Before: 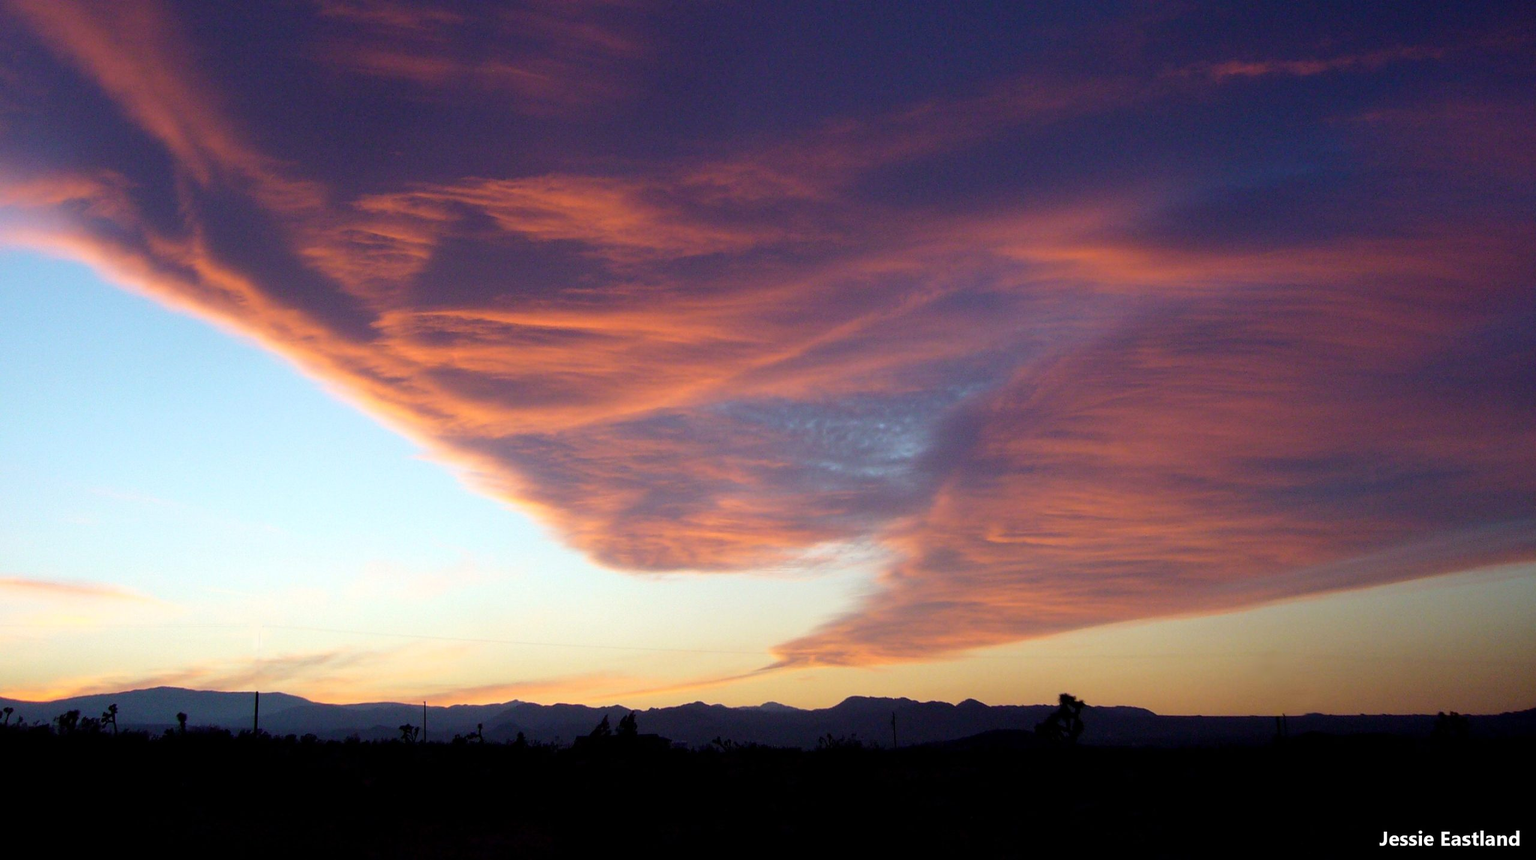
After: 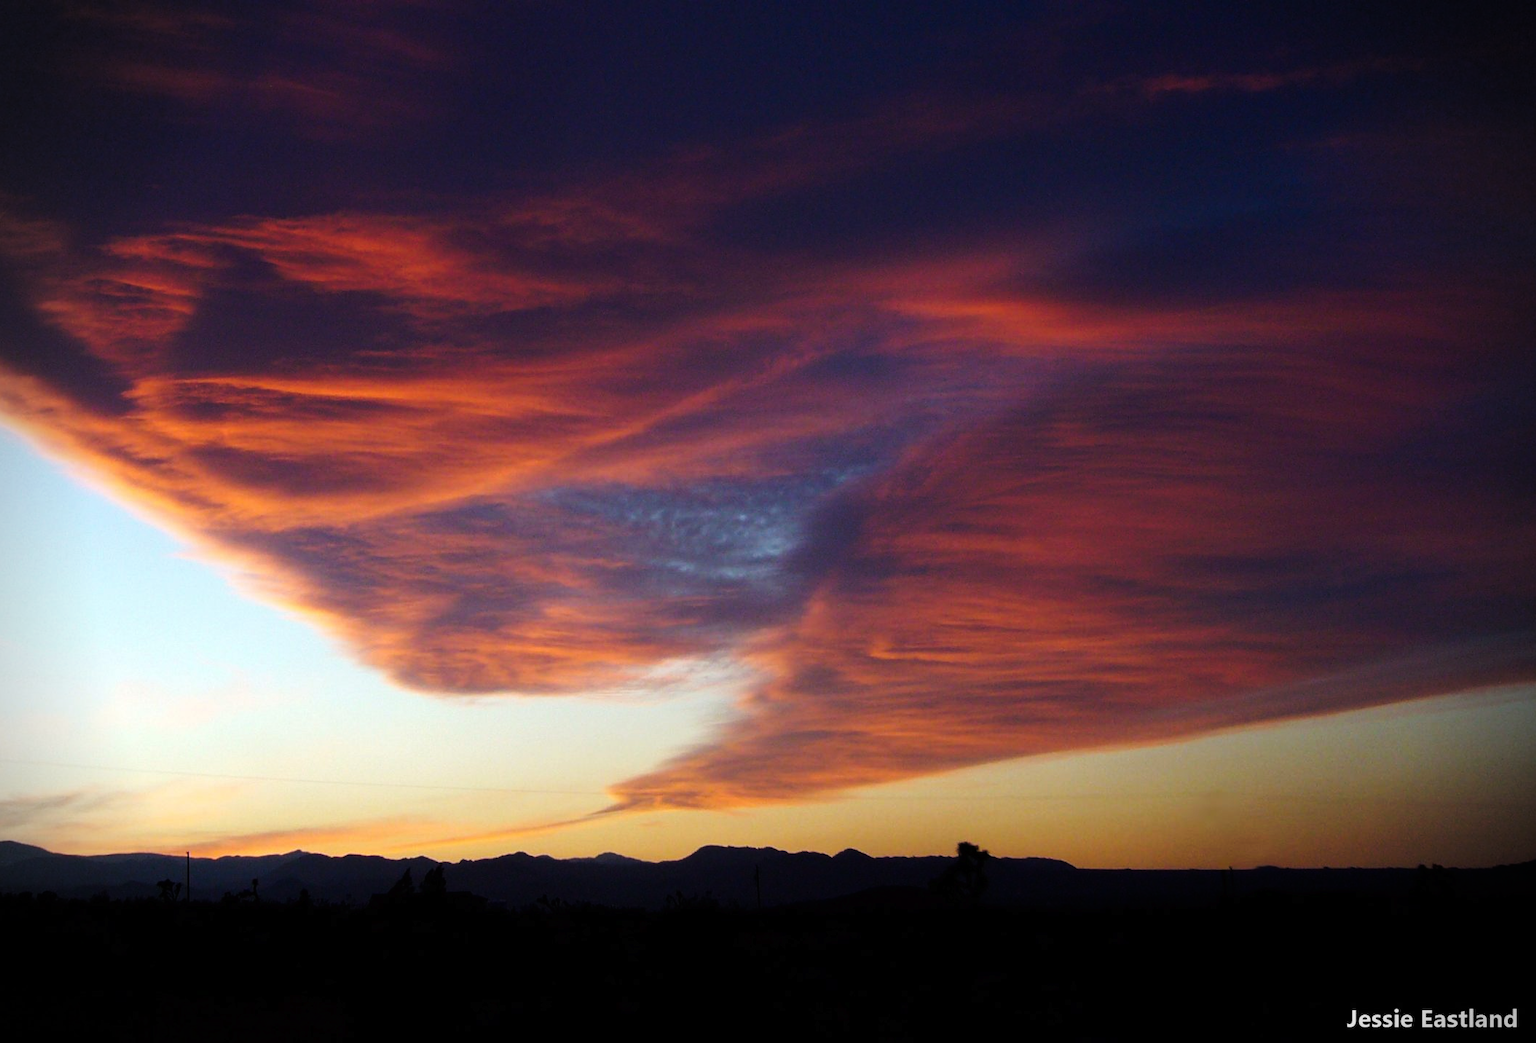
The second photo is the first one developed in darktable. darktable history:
vignetting: fall-off start 88.03%, fall-off radius 24.9%
contrast brightness saturation: saturation -0.05
crop: left 17.582%, bottom 0.031%
tone curve: curves: ch0 [(0, 0) (0.003, 0.006) (0.011, 0.007) (0.025, 0.01) (0.044, 0.015) (0.069, 0.023) (0.1, 0.031) (0.136, 0.045) (0.177, 0.066) (0.224, 0.098) (0.277, 0.139) (0.335, 0.194) (0.399, 0.254) (0.468, 0.346) (0.543, 0.45) (0.623, 0.56) (0.709, 0.667) (0.801, 0.78) (0.898, 0.891) (1, 1)], preserve colors none
